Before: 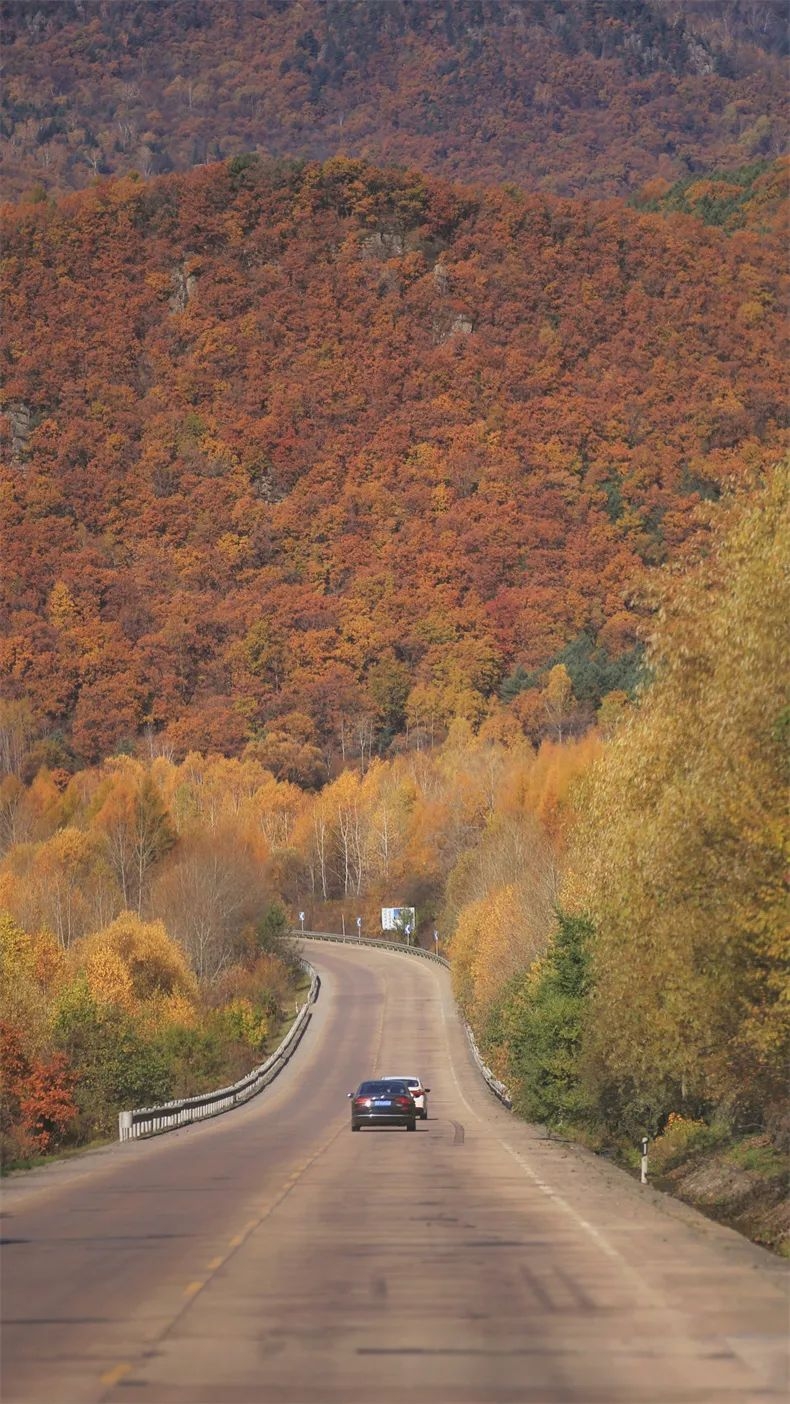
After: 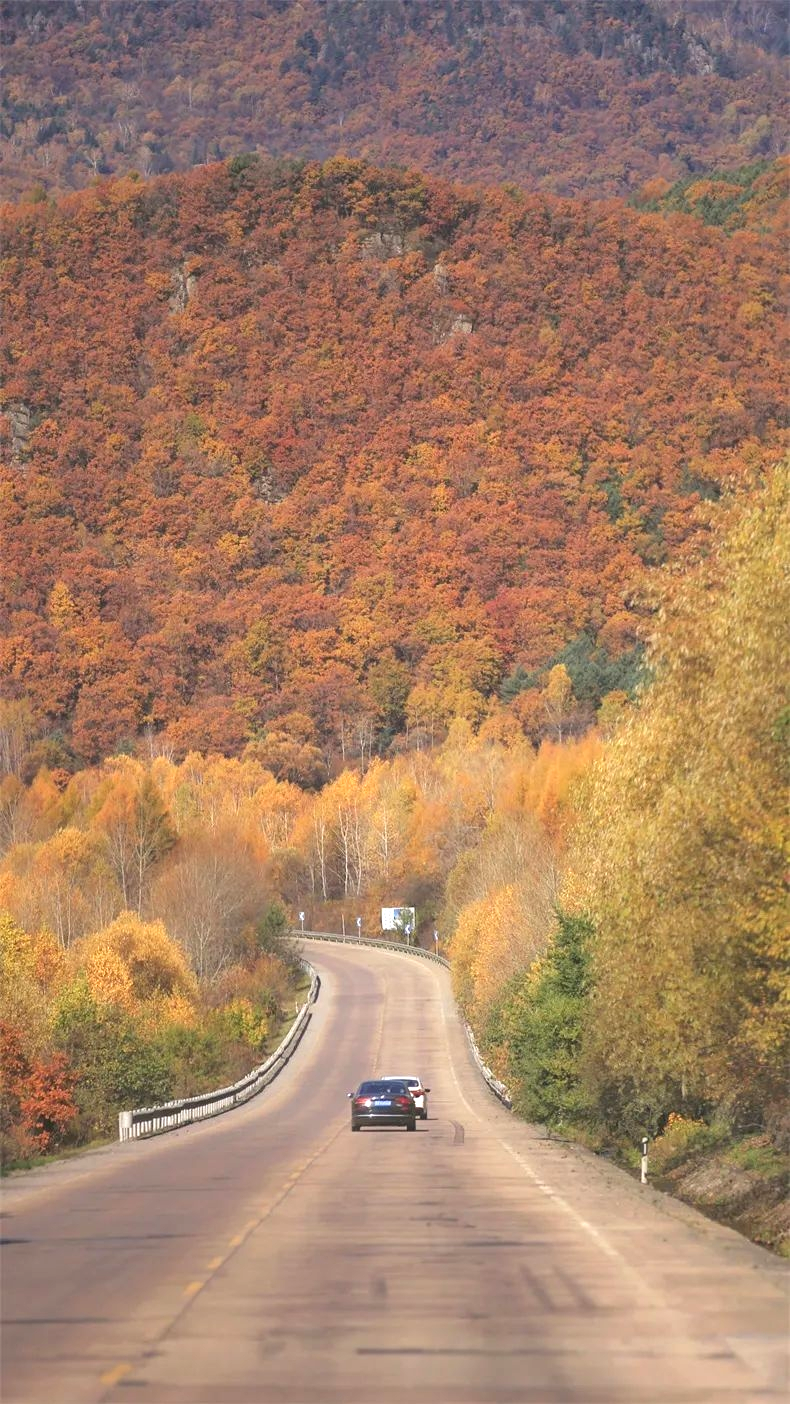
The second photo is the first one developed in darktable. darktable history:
exposure: exposure 0.66 EV, compensate exposure bias true, compensate highlight preservation false
